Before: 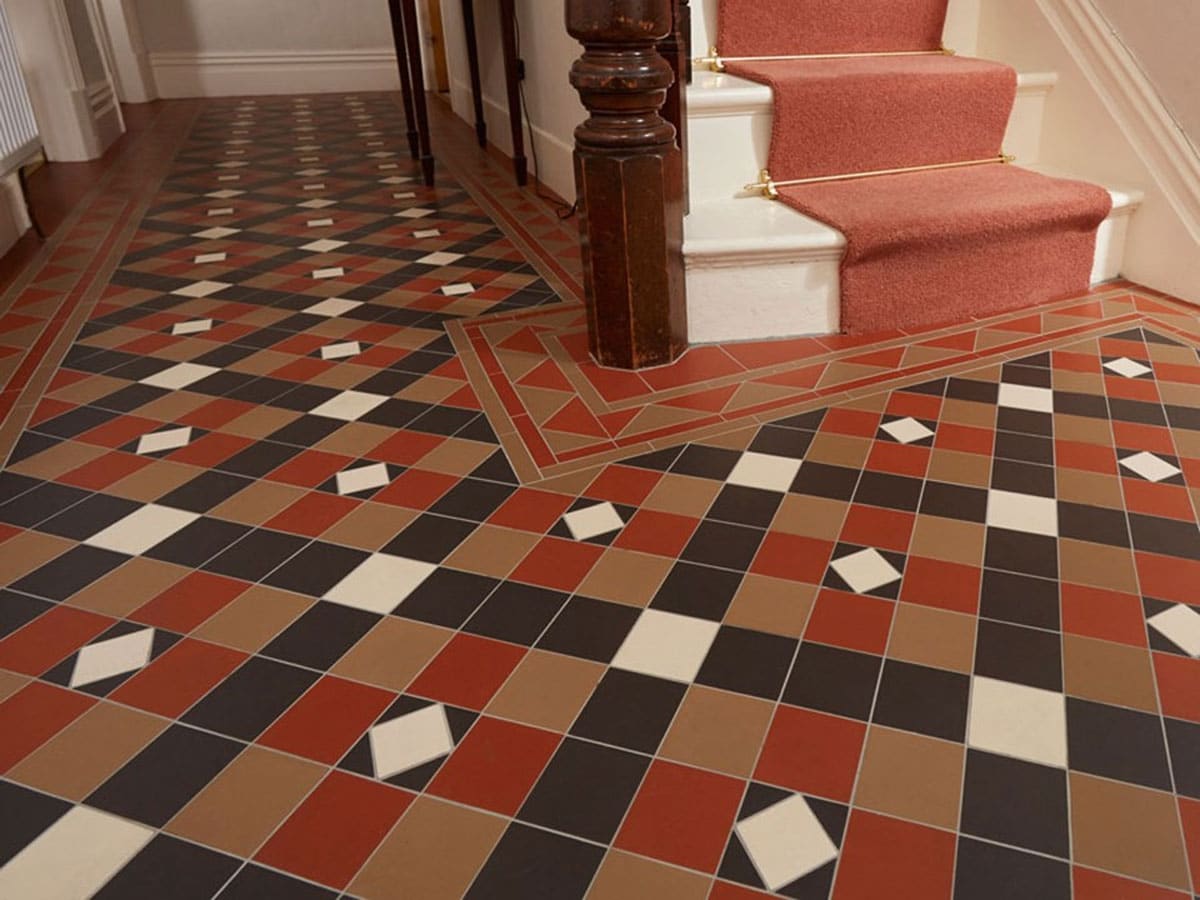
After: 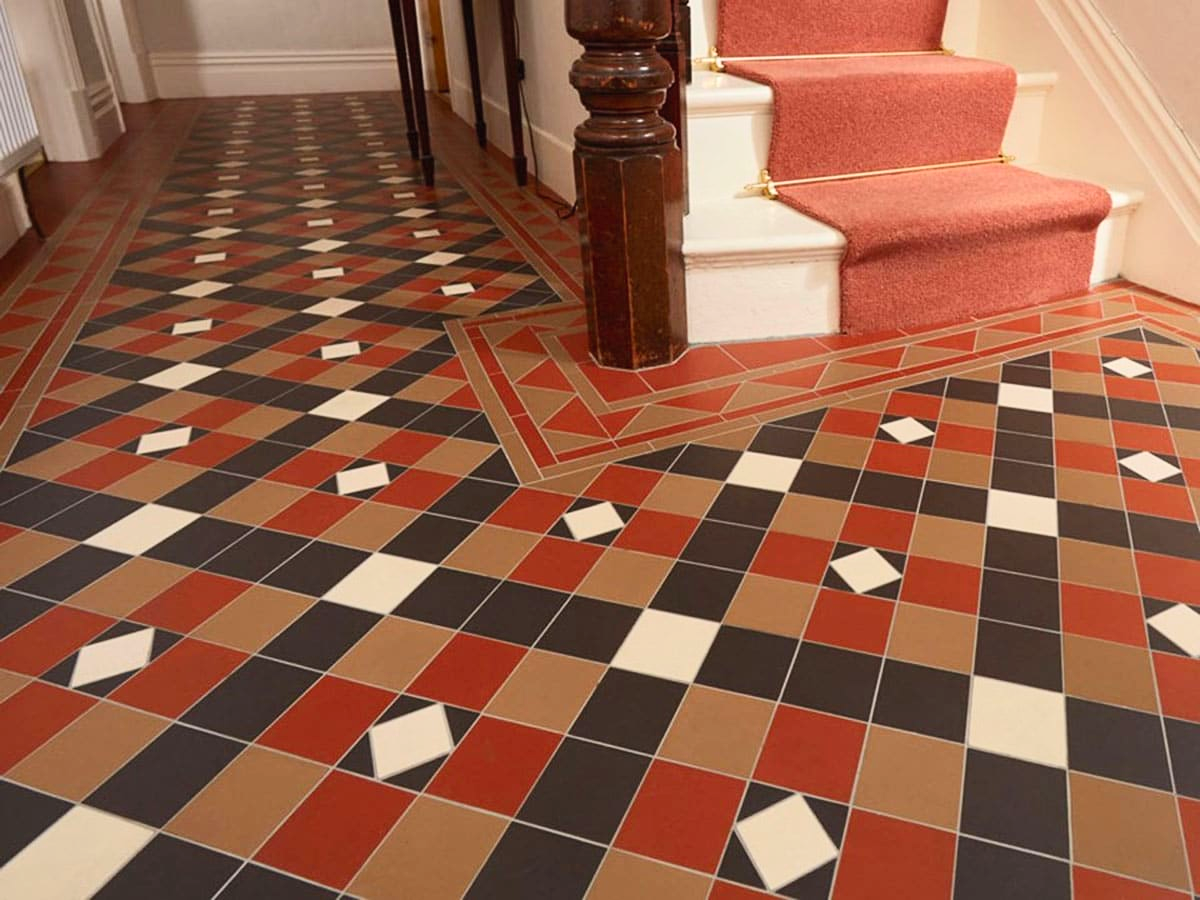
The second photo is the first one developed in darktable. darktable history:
contrast brightness saturation: contrast 0.197, brightness 0.168, saturation 0.229
